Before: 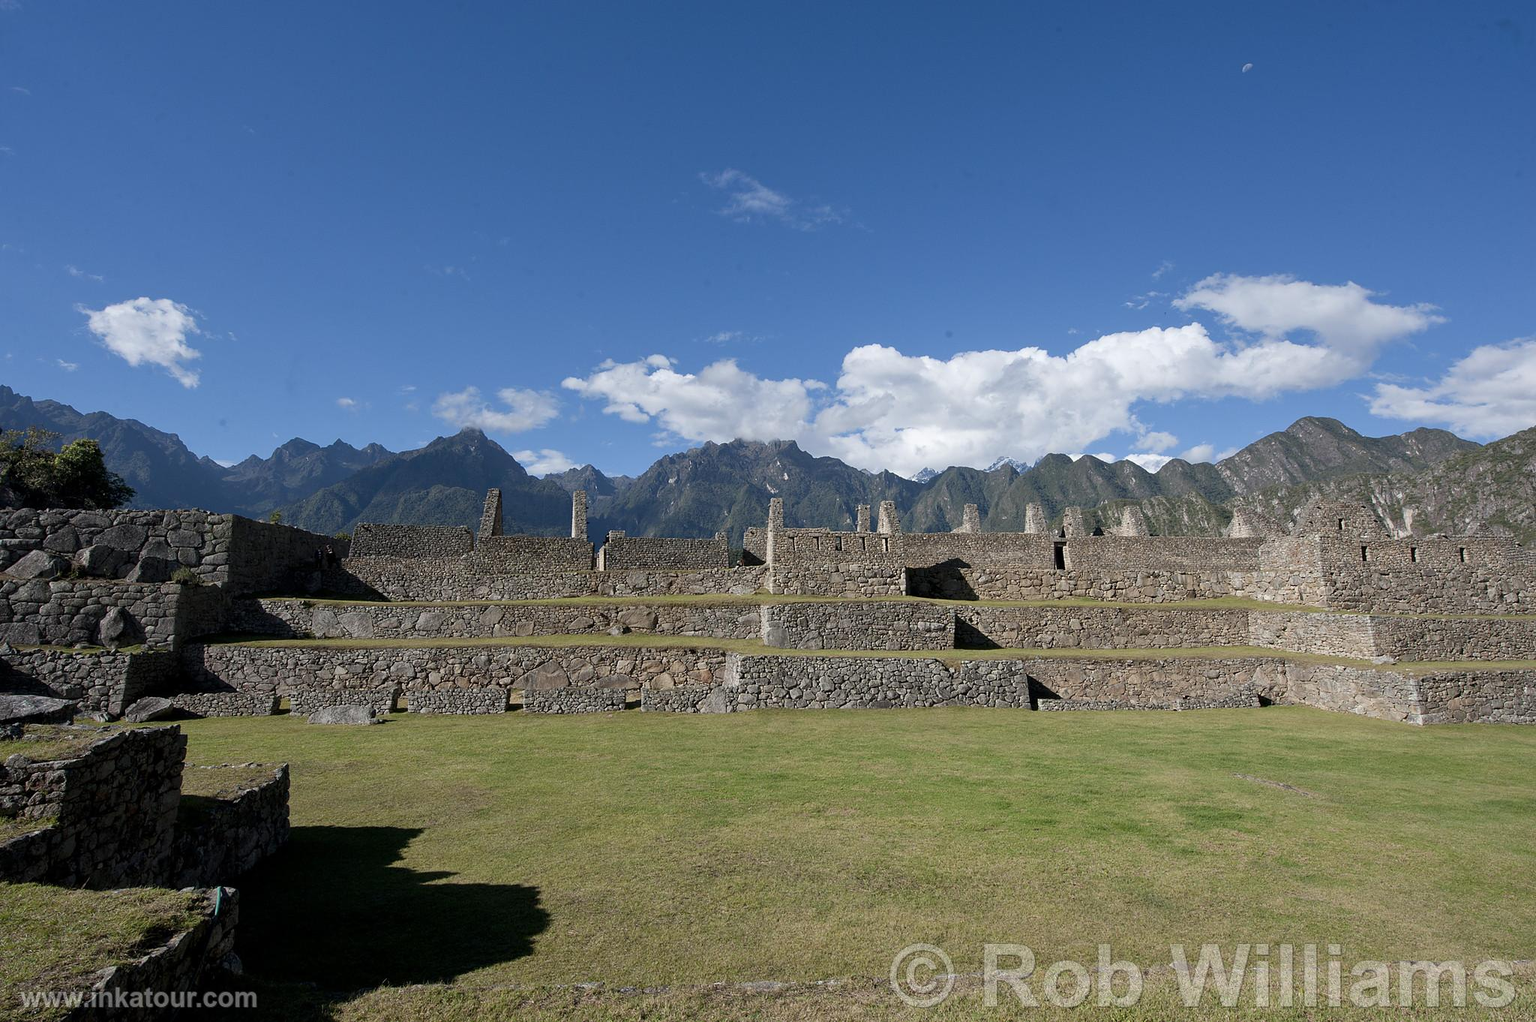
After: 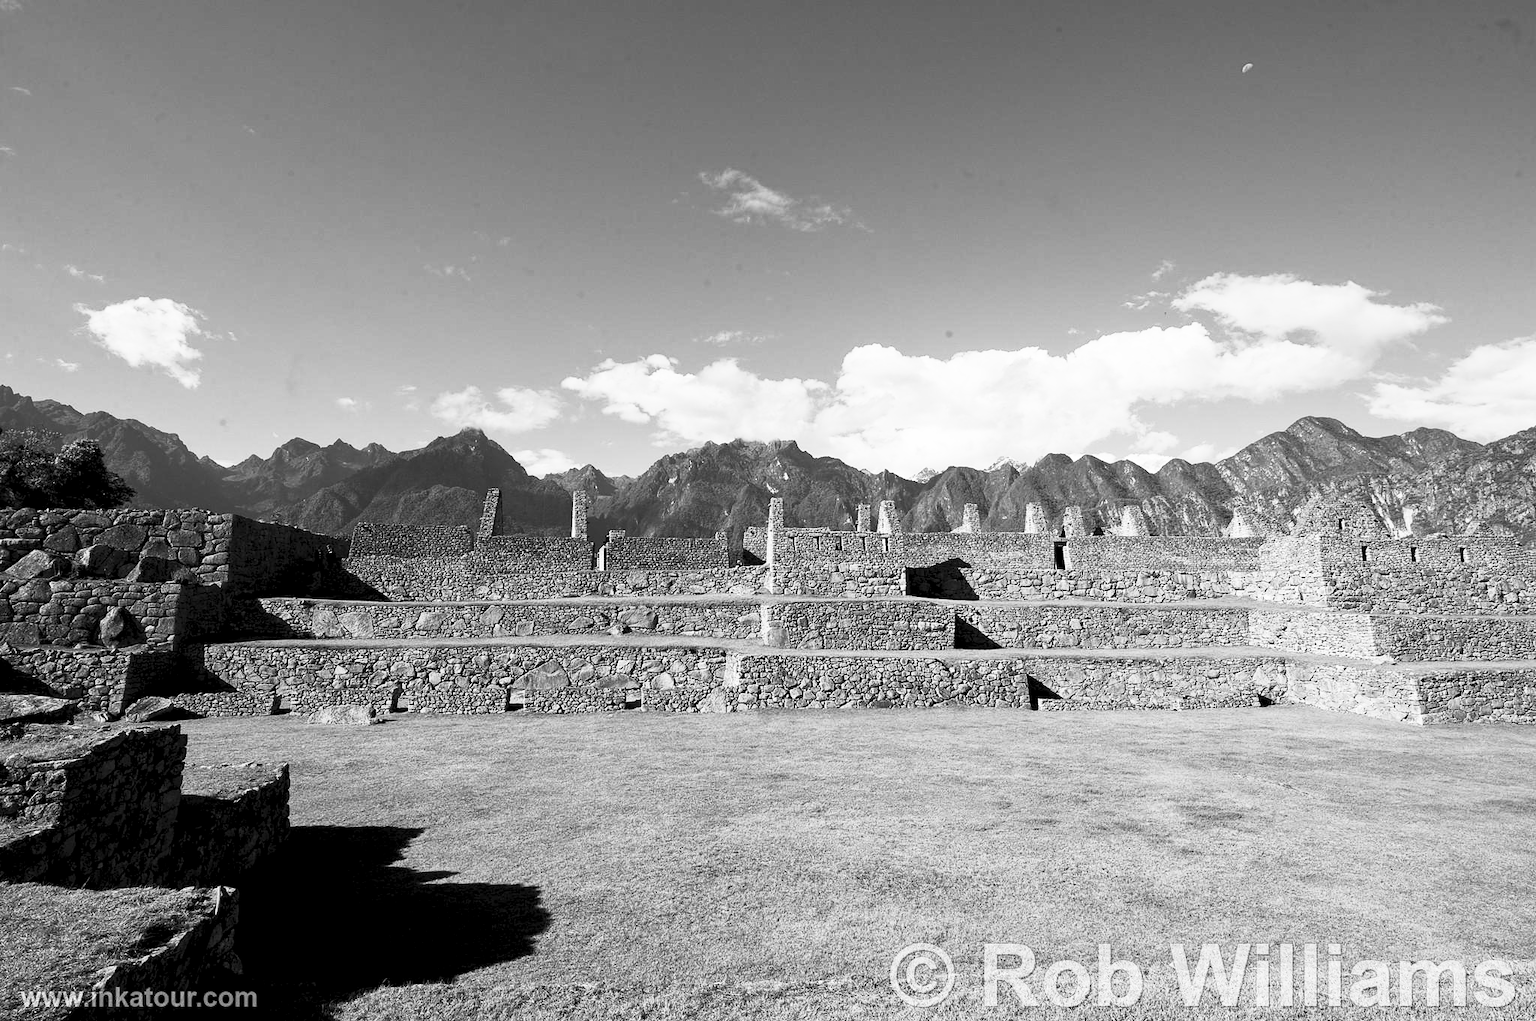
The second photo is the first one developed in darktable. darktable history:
contrast brightness saturation: contrast 0.53, brightness 0.47, saturation -1
exposure: black level correction 0.004, exposure 0.014 EV, compensate highlight preservation false
